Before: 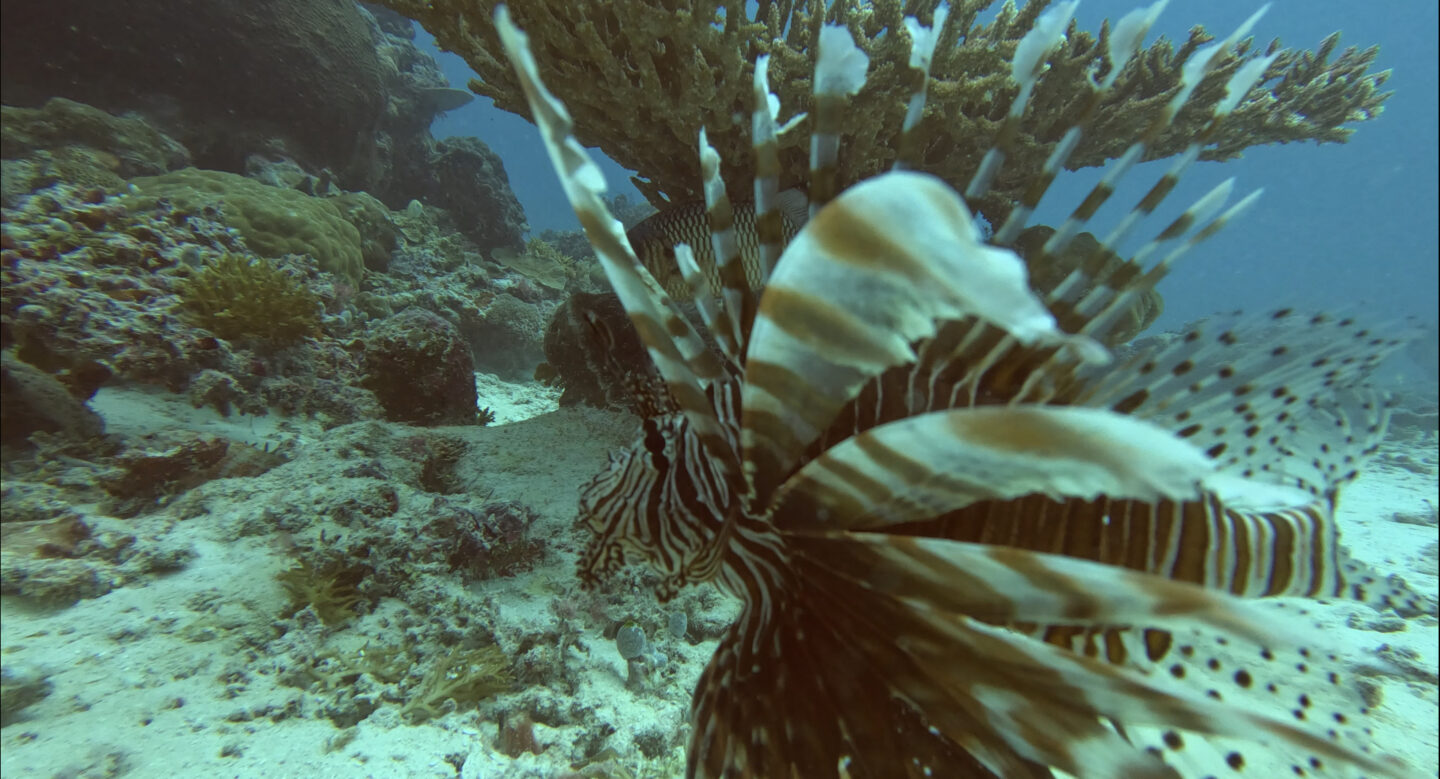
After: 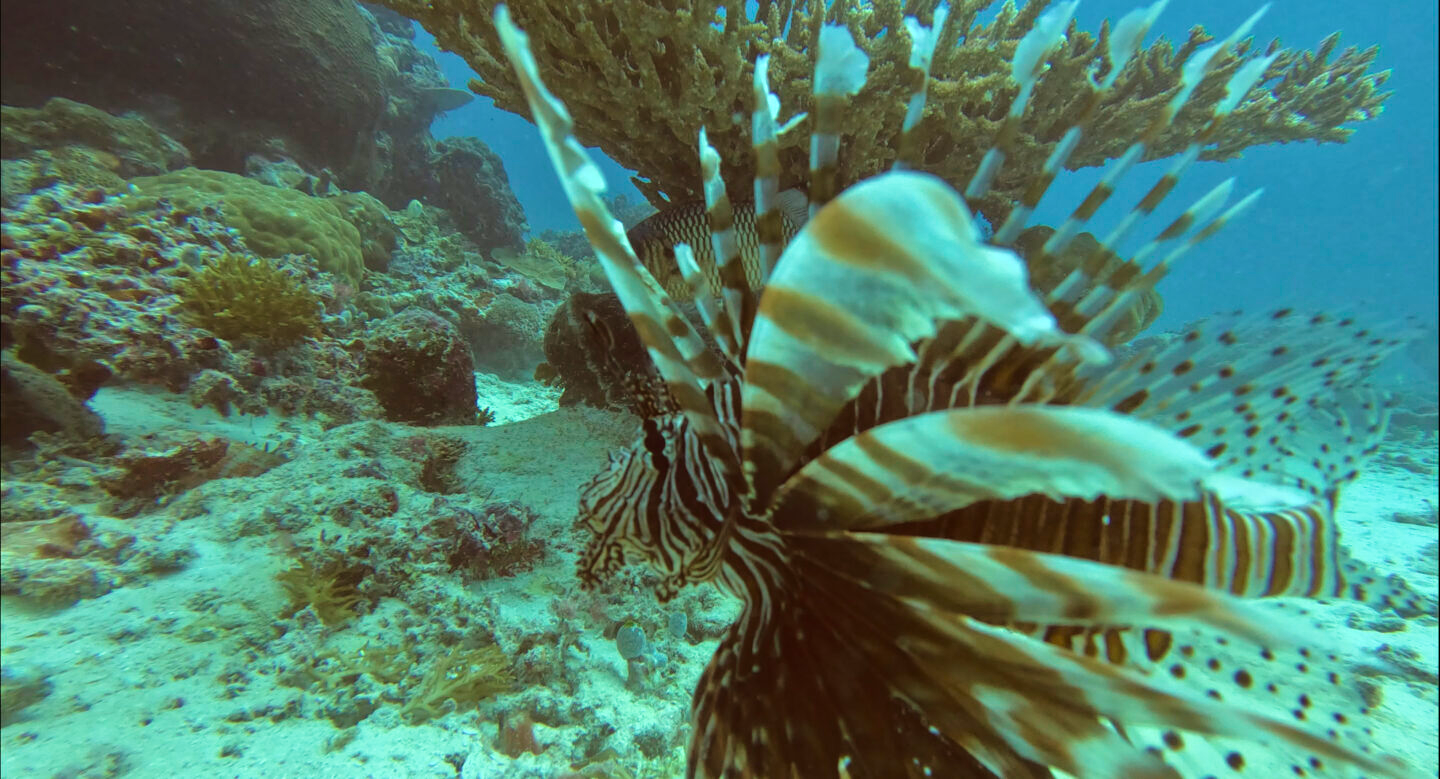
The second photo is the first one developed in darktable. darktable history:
tone equalizer: -8 EV 0.001 EV, -7 EV -0.004 EV, -6 EV 0.009 EV, -5 EV 0.032 EV, -4 EV 0.276 EV, -3 EV 0.644 EV, -2 EV 0.584 EV, -1 EV 0.187 EV, +0 EV 0.024 EV
velvia: on, module defaults
